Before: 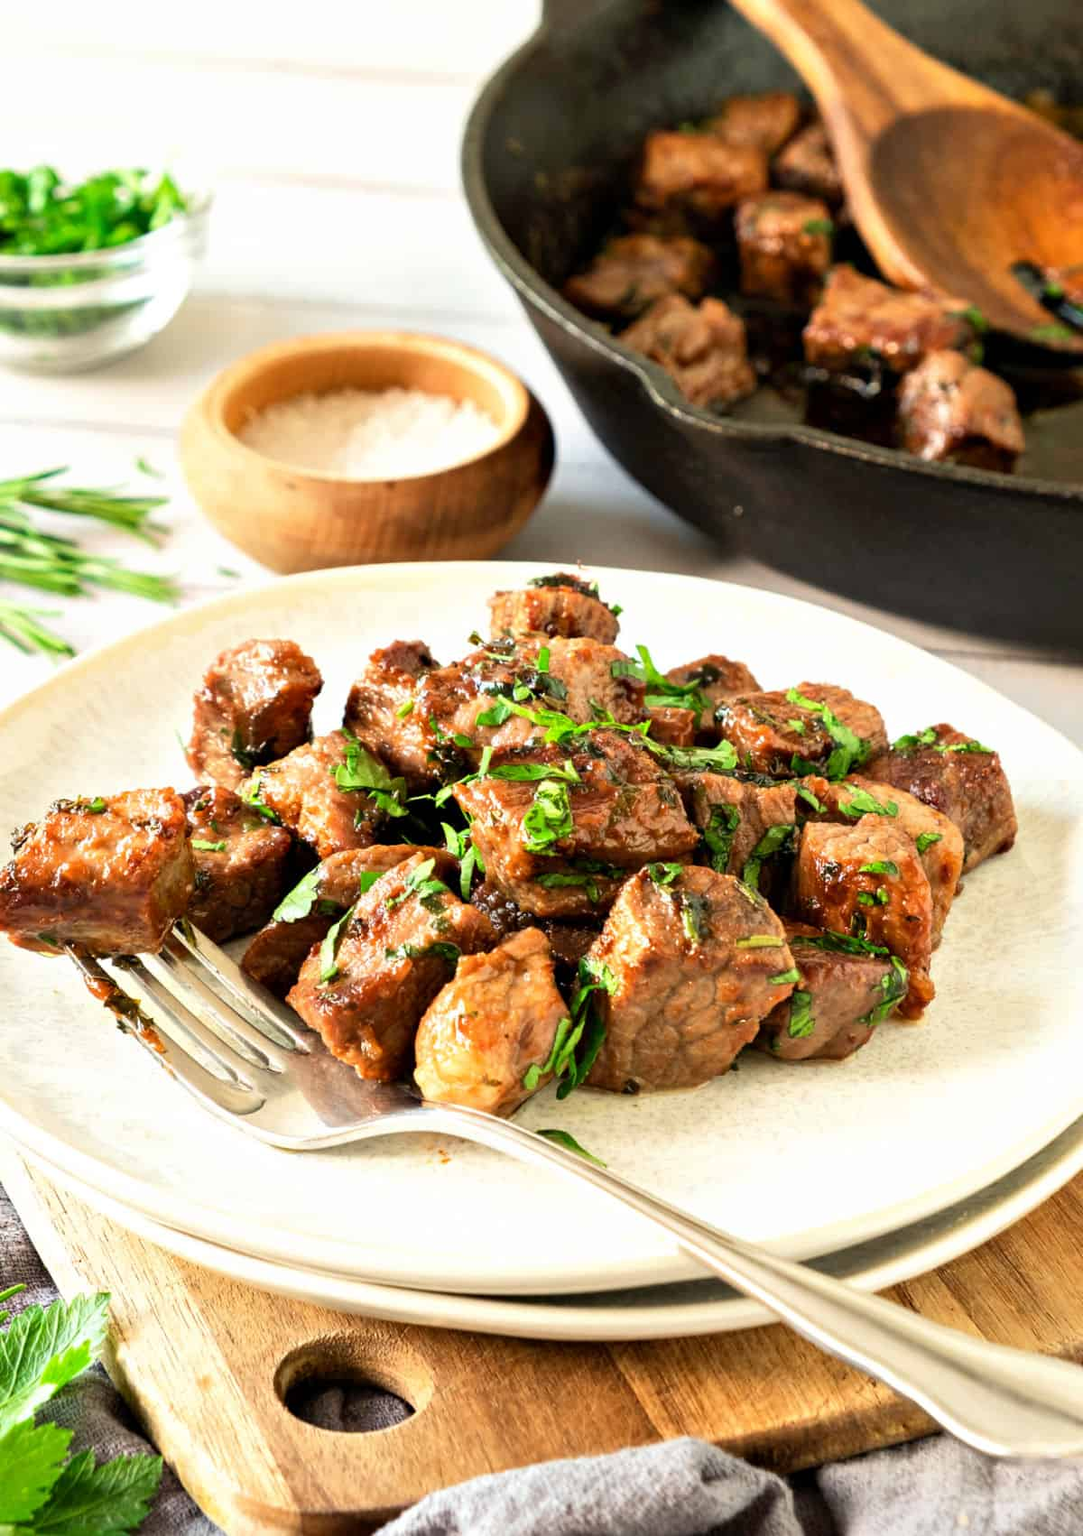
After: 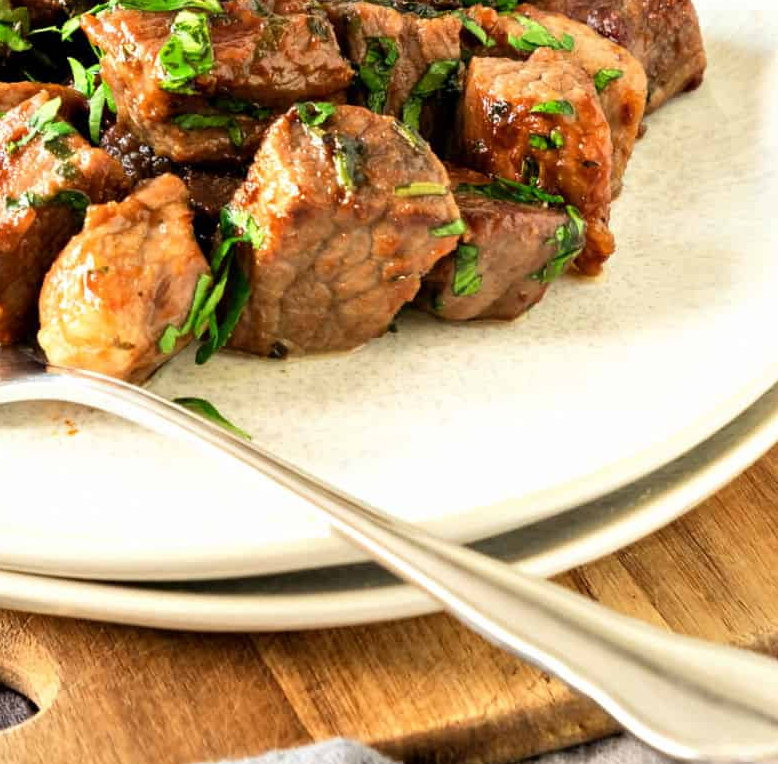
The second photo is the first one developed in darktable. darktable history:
crop and rotate: left 35.105%, top 50.265%, bottom 4.842%
color correction: highlights b* -0.013
